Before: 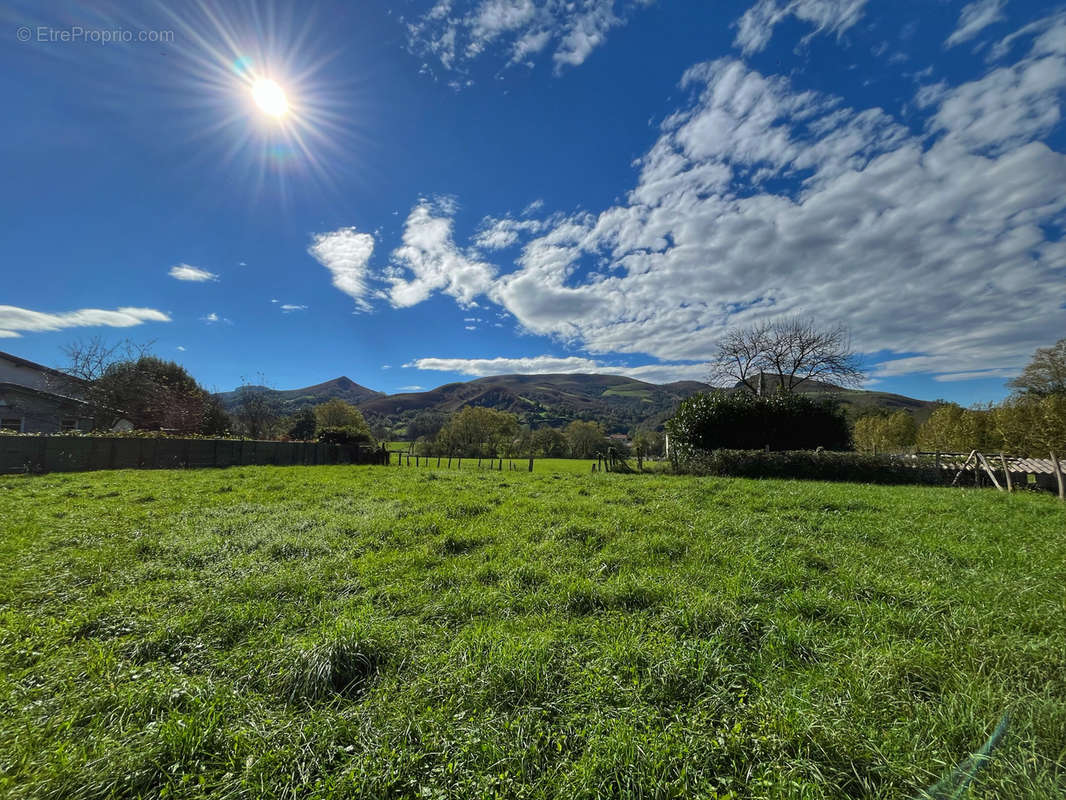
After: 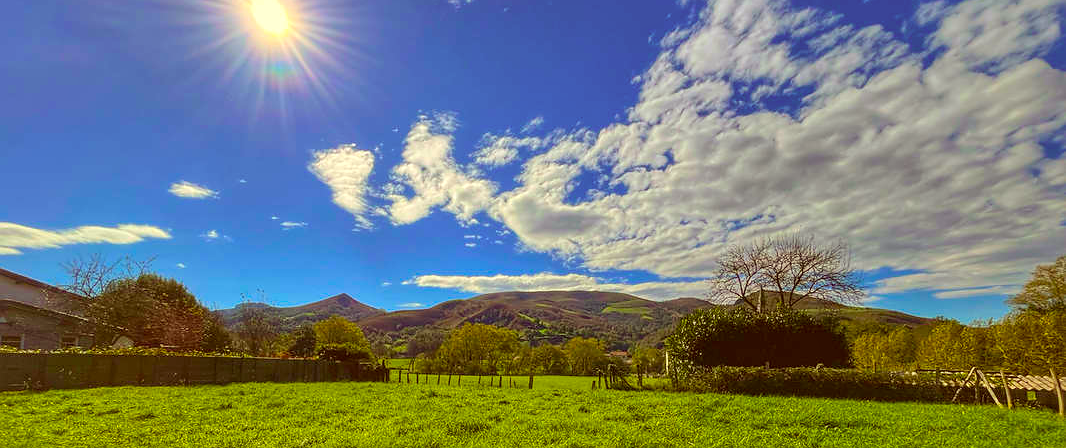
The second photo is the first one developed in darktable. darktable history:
crop and rotate: top 10.44%, bottom 33.454%
color correction: highlights a* 1.17, highlights b* 24.65, shadows a* 15.18, shadows b* 24.72
local contrast: on, module defaults
exposure: black level correction -0.002, exposure 0.544 EV, compensate exposure bias true, compensate highlight preservation false
shadows and highlights: shadows 61.42, white point adjustment 0.396, highlights -33.5, compress 83.66%
sharpen: radius 1.015, threshold 1.049
color balance rgb: linear chroma grading › shadows -29.598%, linear chroma grading › global chroma 34.887%, perceptual saturation grading › global saturation 35.926%, perceptual saturation grading › shadows 35.324%, contrast -20.245%
